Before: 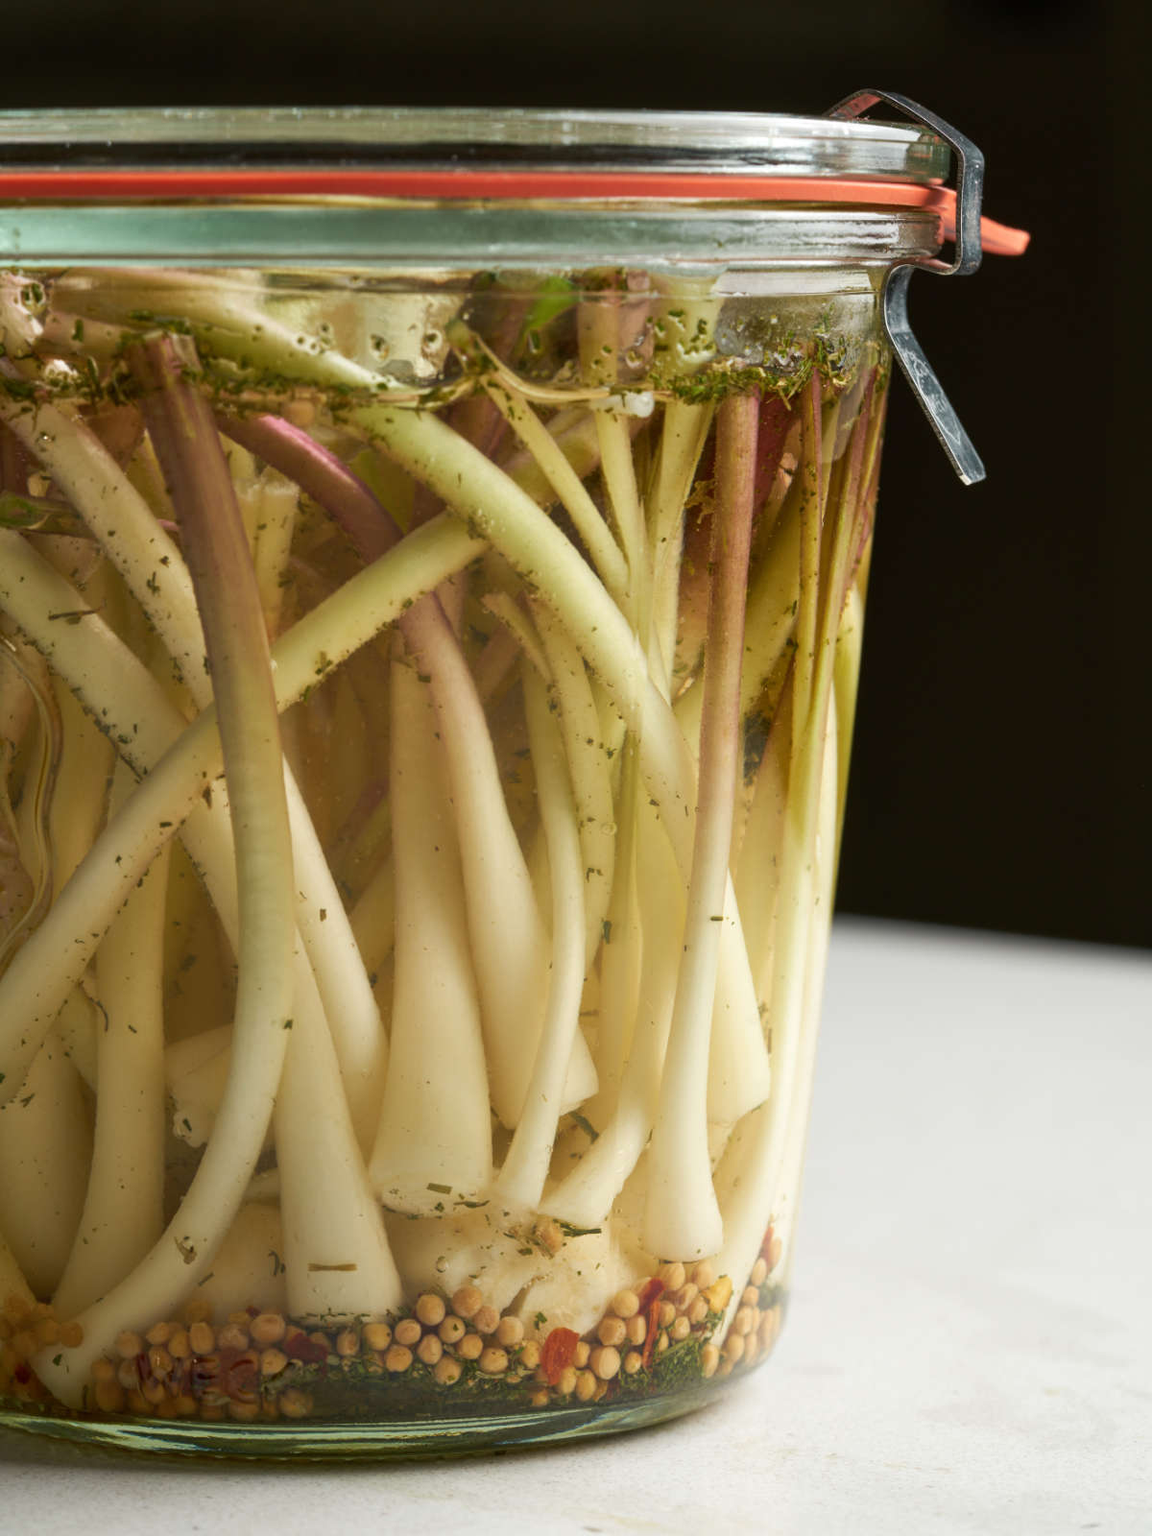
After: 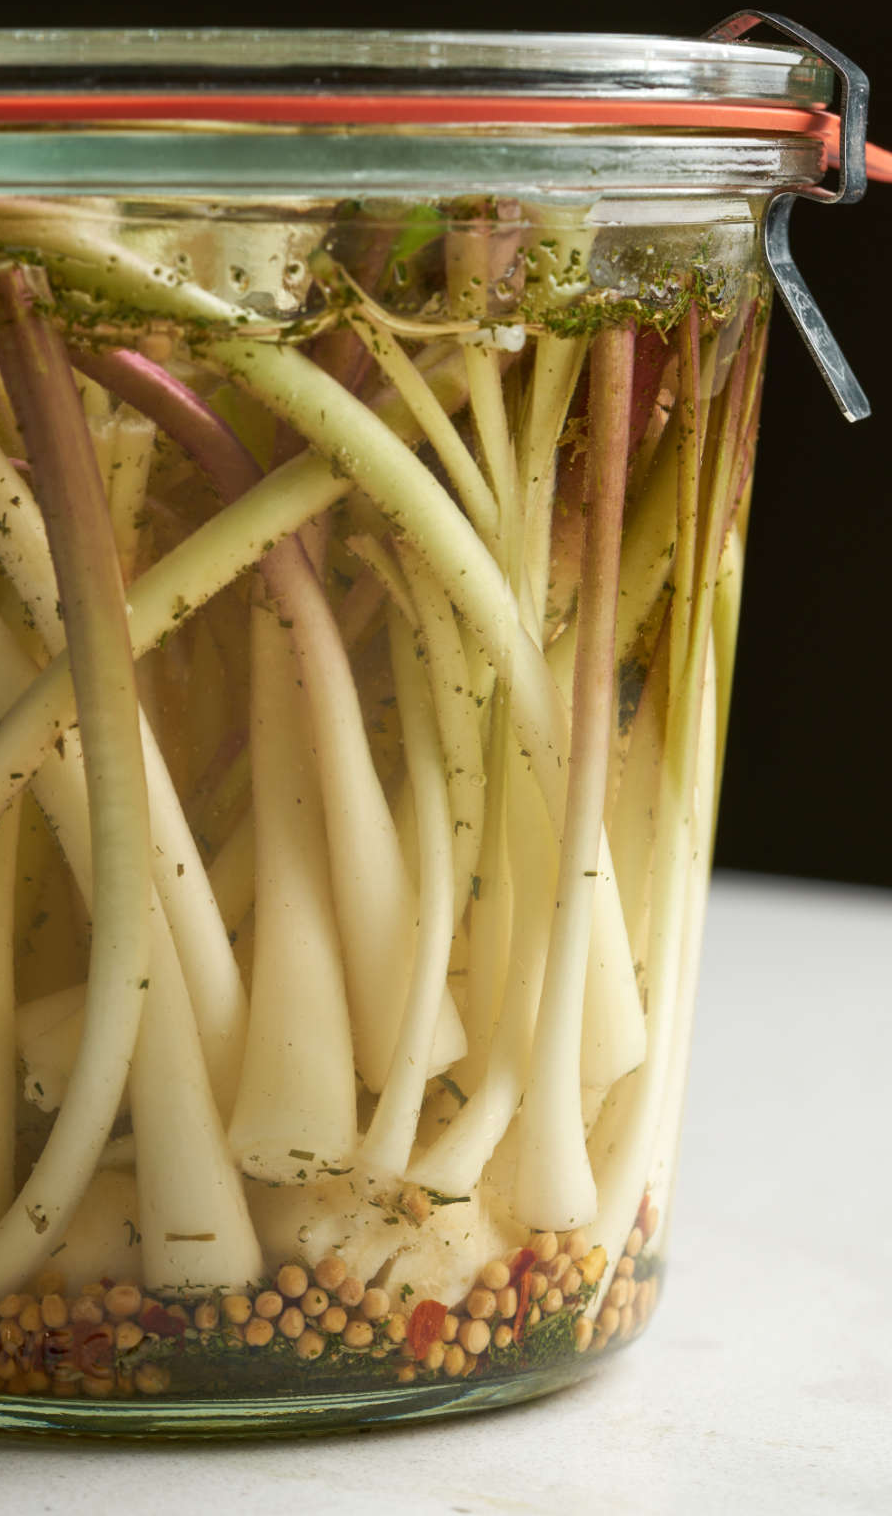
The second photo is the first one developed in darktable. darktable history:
crop and rotate: left 13.044%, top 5.238%, right 12.6%
